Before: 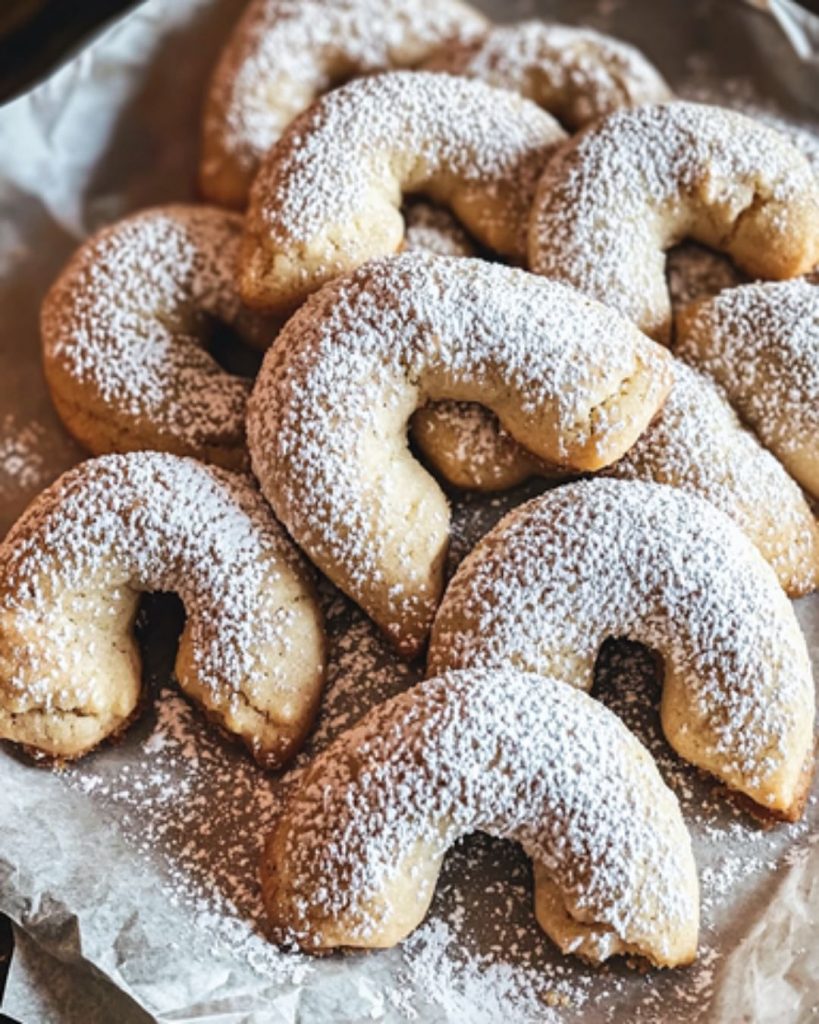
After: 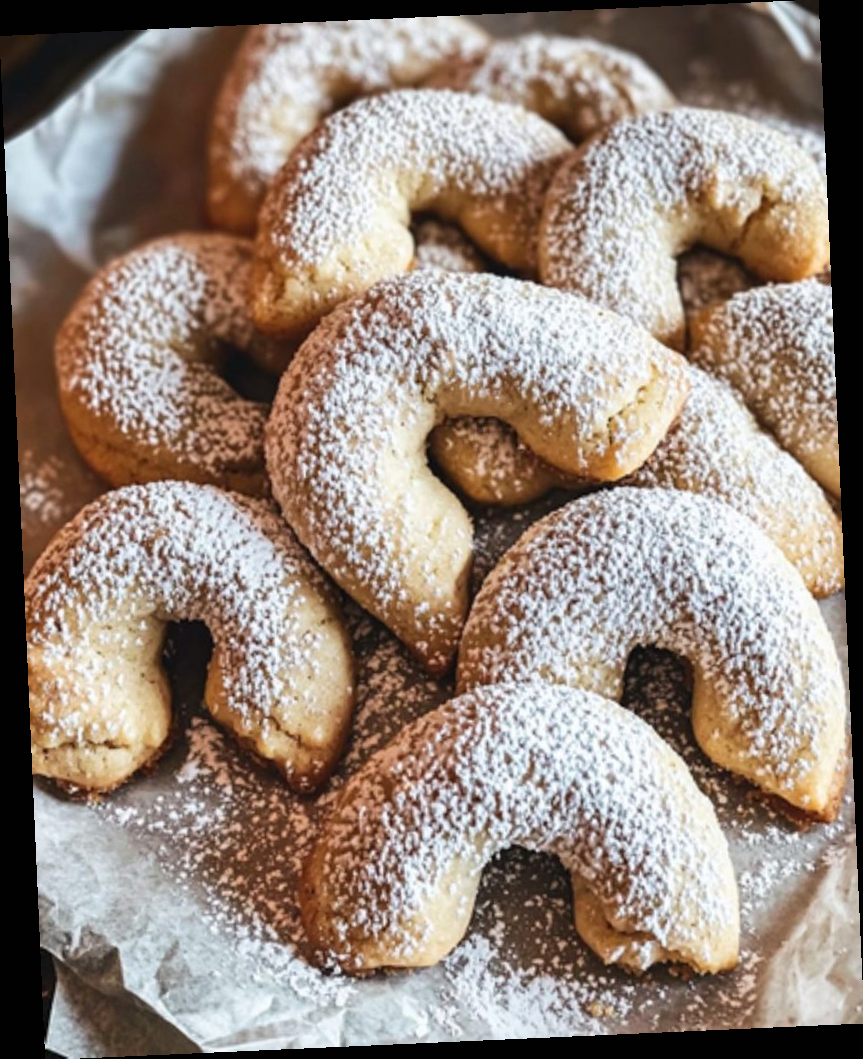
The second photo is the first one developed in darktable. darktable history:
contrast brightness saturation: contrast 0.04, saturation 0.07
exposure: black level correction 0, compensate exposure bias true, compensate highlight preservation false
rotate and perspective: rotation -2.56°, automatic cropping off
